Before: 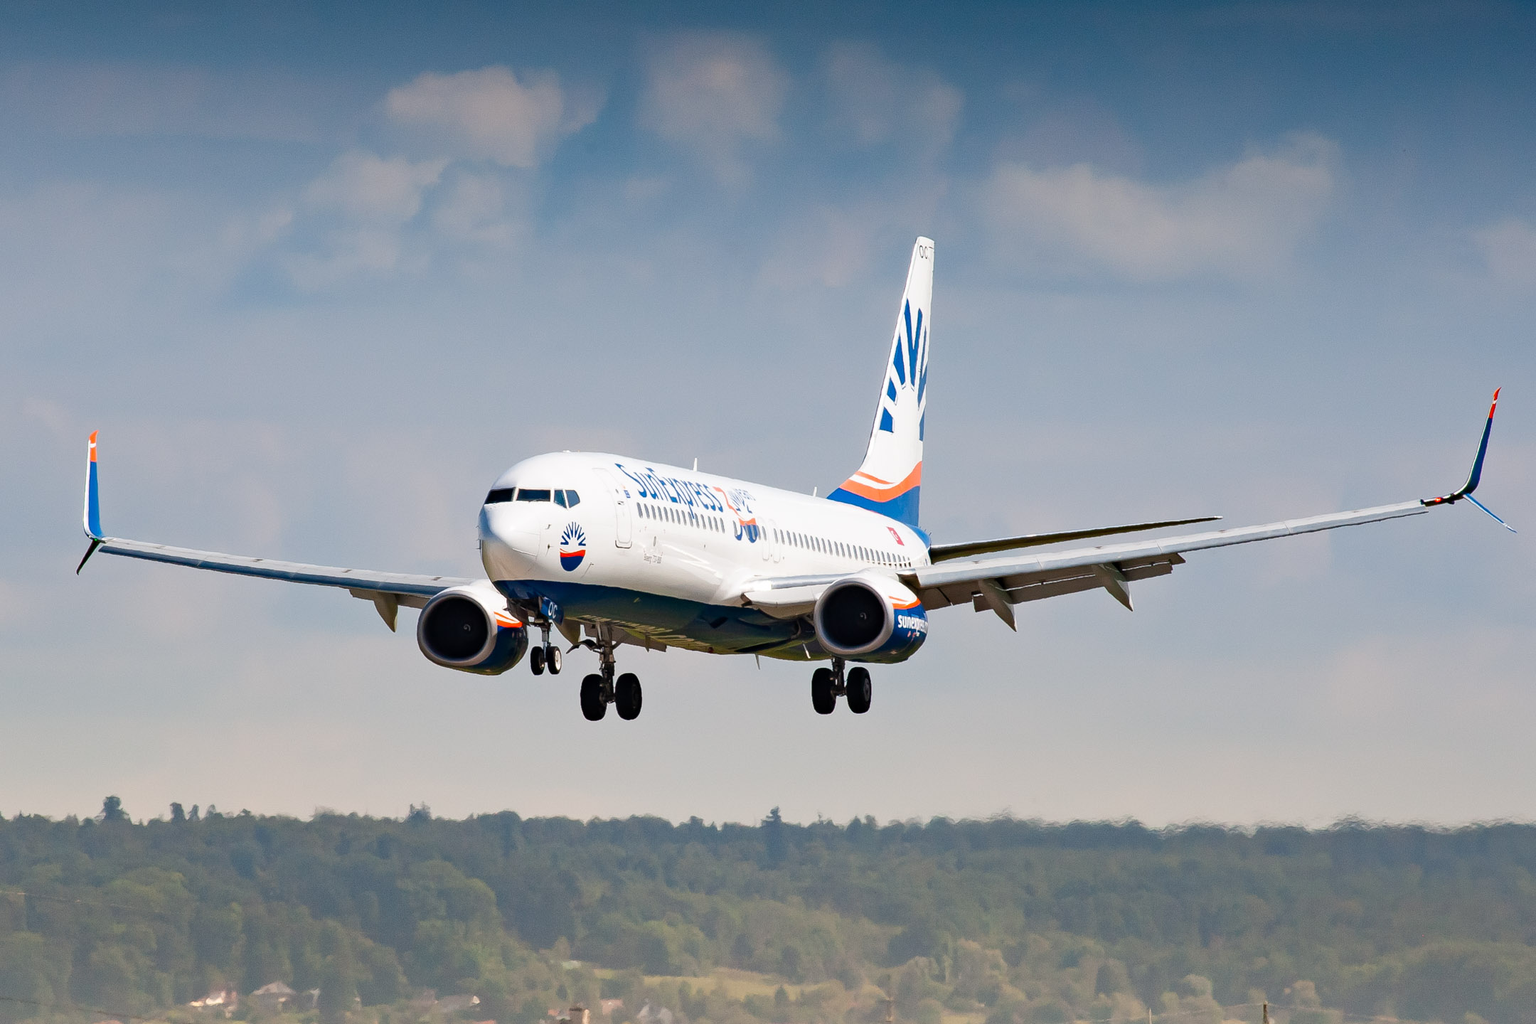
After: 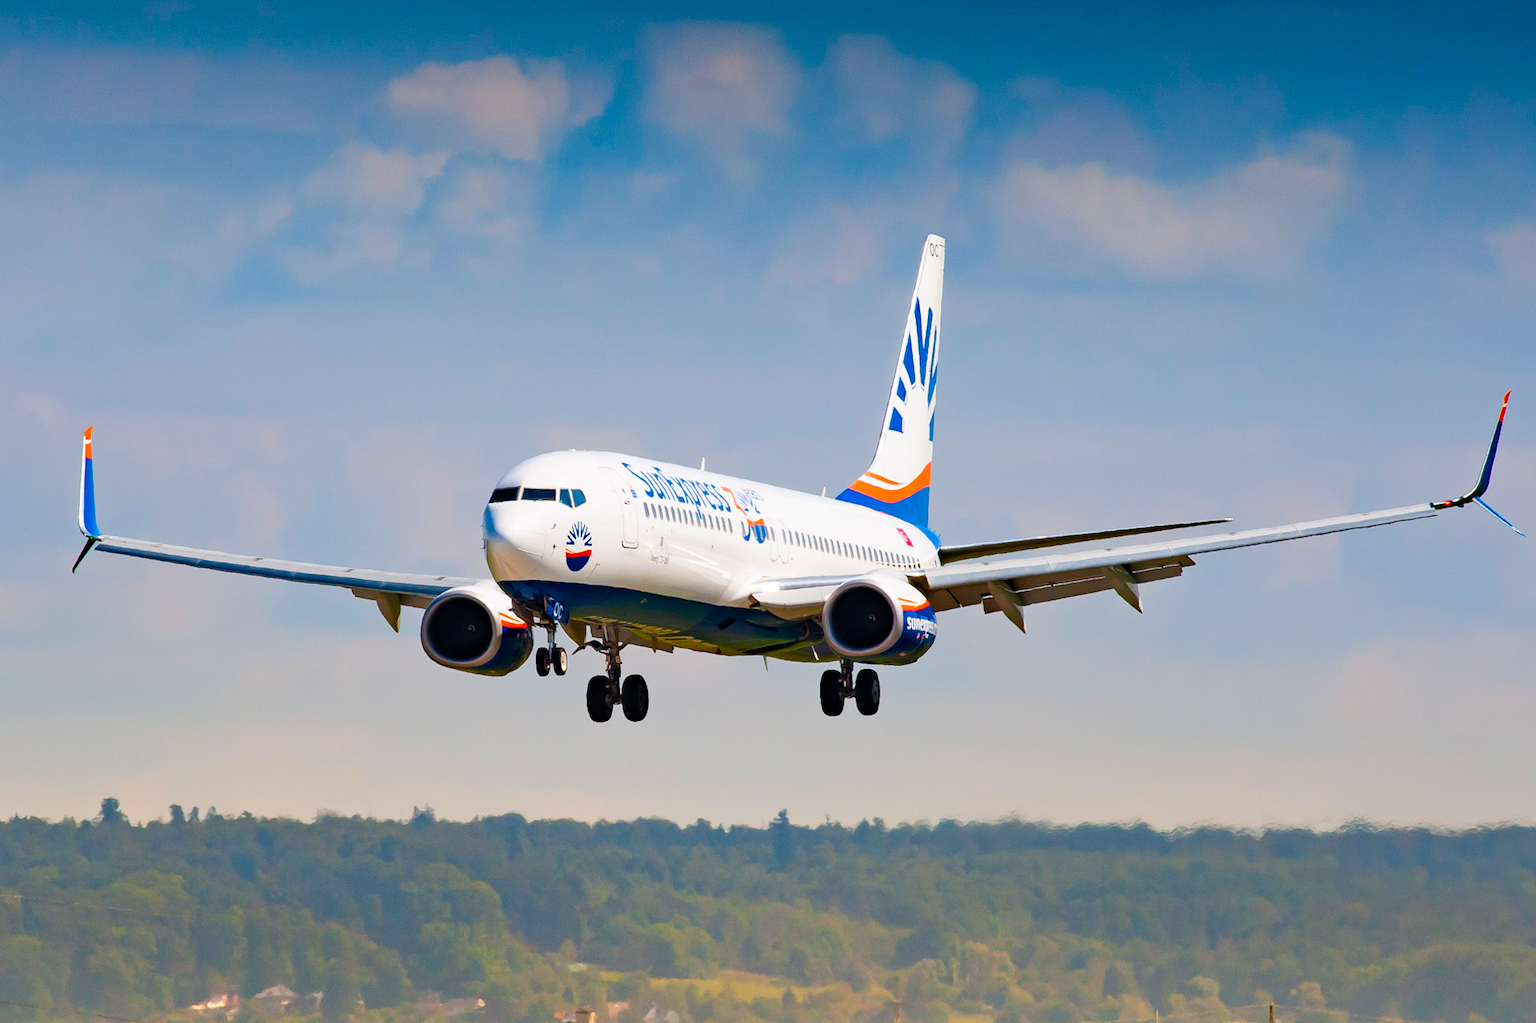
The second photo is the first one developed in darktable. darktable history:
color balance rgb: linear chroma grading › global chroma 25%, perceptual saturation grading › global saturation 50%
rotate and perspective: rotation 0.174°, lens shift (vertical) 0.013, lens shift (horizontal) 0.019, shear 0.001, automatic cropping original format, crop left 0.007, crop right 0.991, crop top 0.016, crop bottom 0.997
